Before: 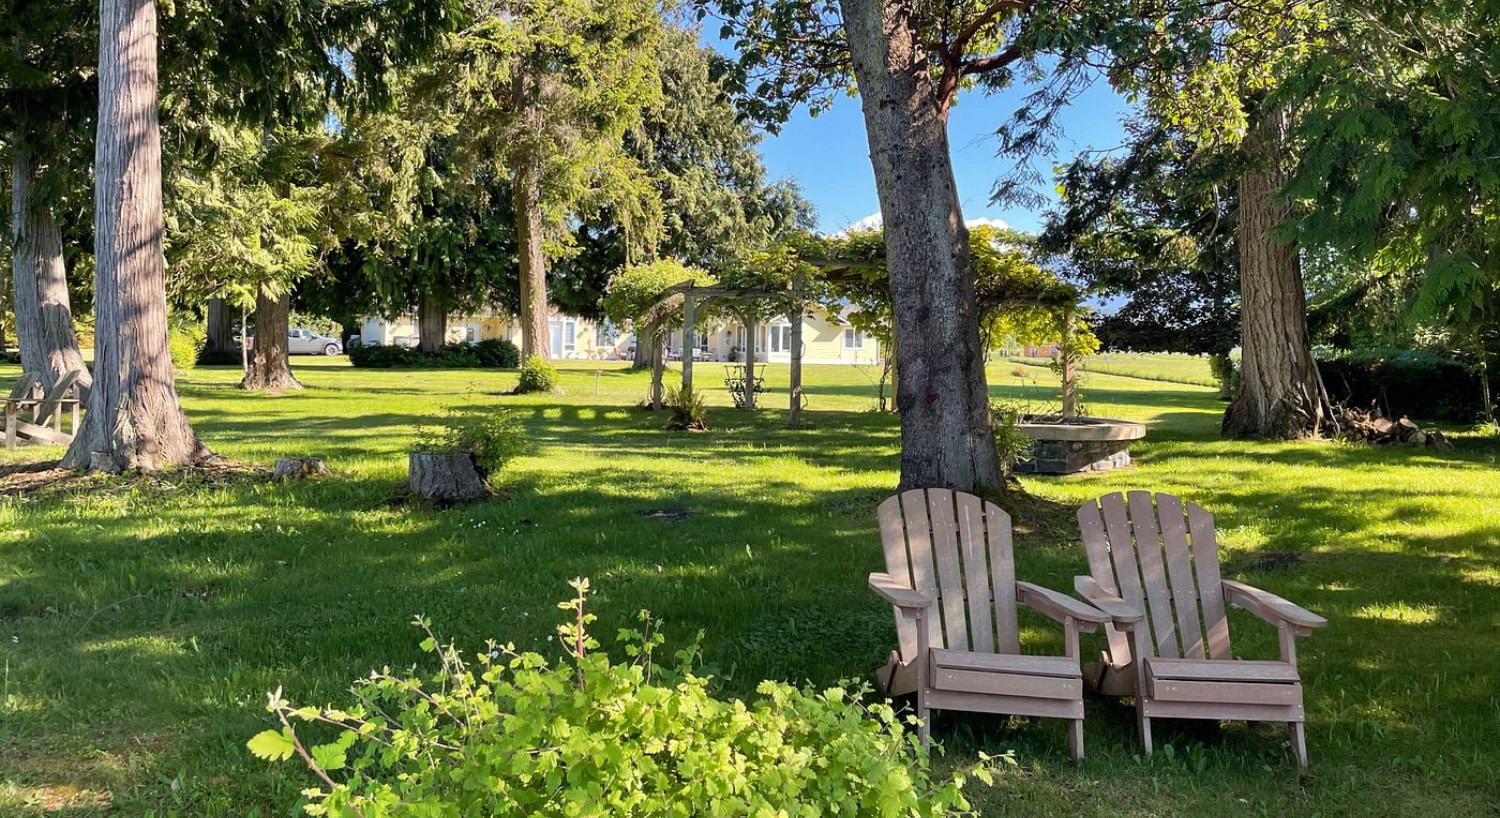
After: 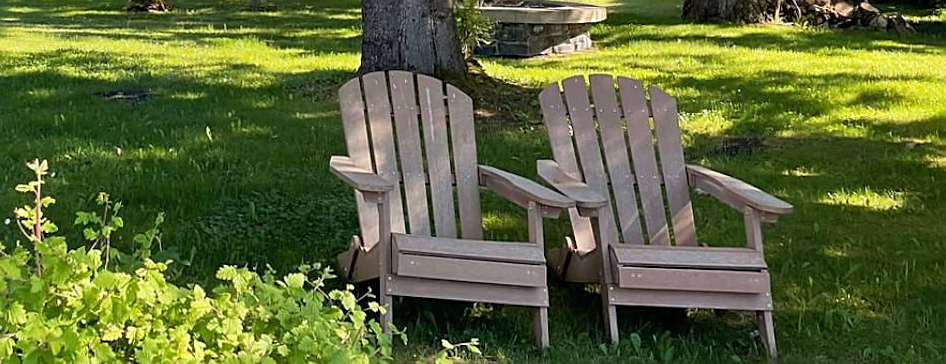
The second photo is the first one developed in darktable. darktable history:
rotate and perspective: rotation 0.226°, lens shift (vertical) -0.042, crop left 0.023, crop right 0.982, crop top 0.006, crop bottom 0.994
crop and rotate: left 35.509%, top 50.238%, bottom 4.934%
sharpen: amount 0.478
